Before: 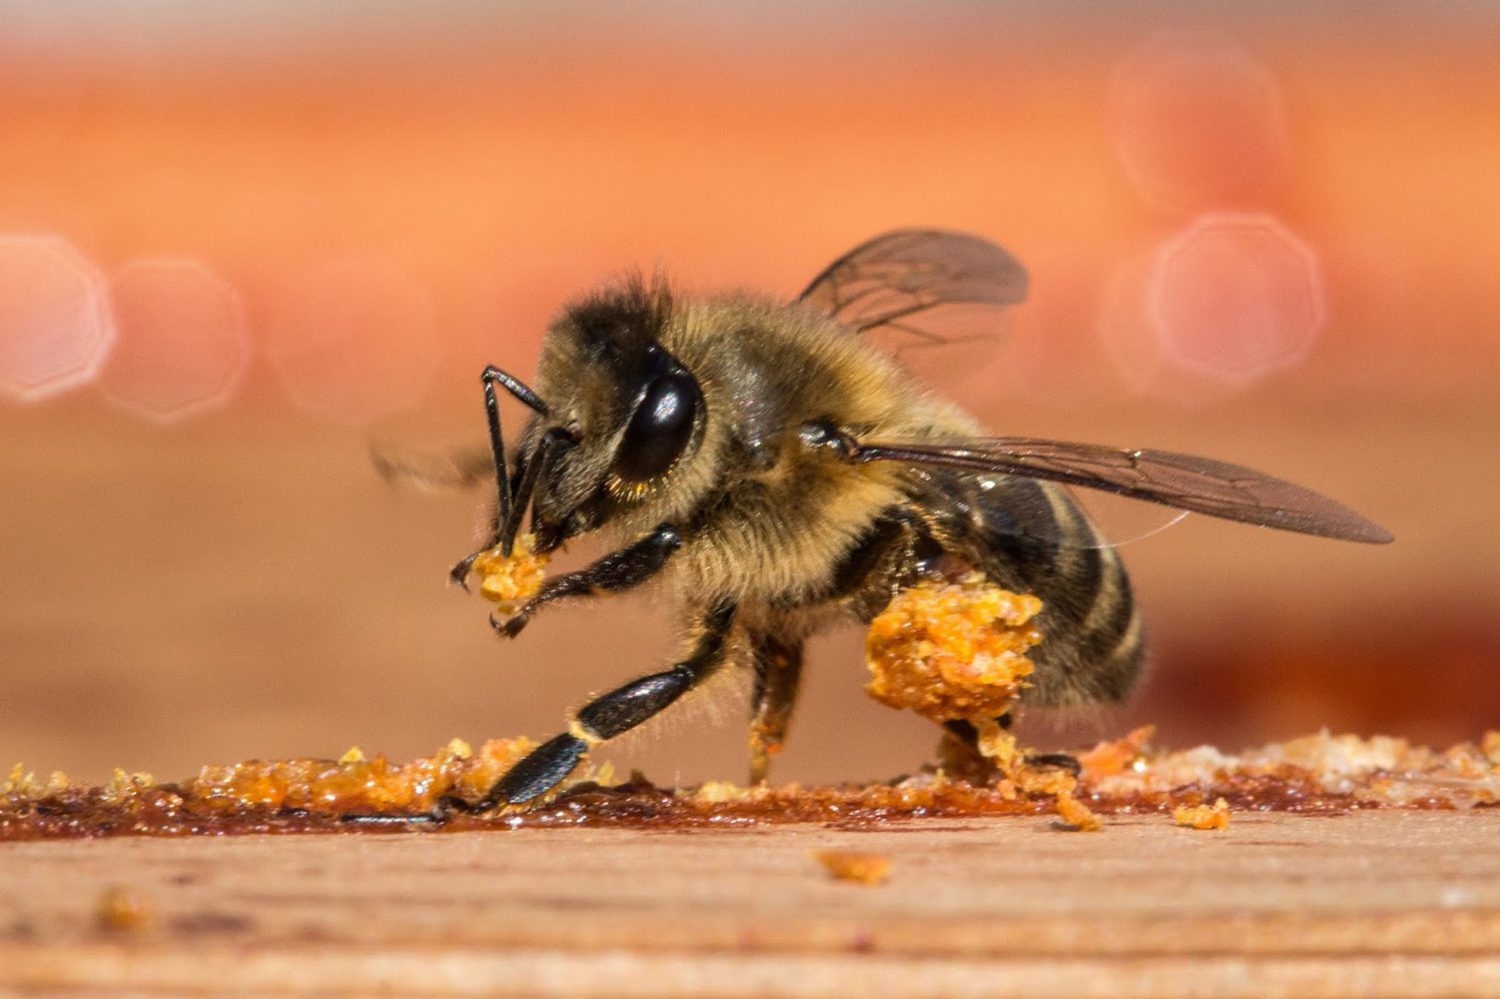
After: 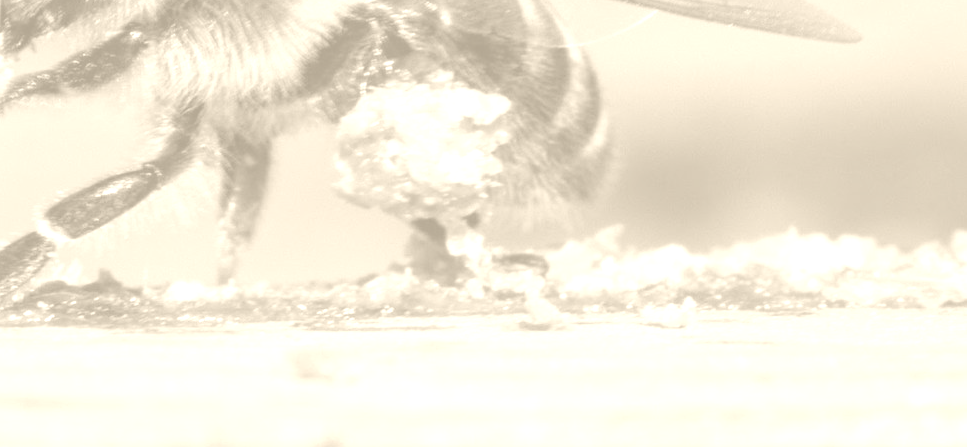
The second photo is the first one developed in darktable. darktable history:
colorize: hue 36°, saturation 71%, lightness 80.79%
color balance rgb: on, module defaults
crop and rotate: left 35.509%, top 50.238%, bottom 4.934%
